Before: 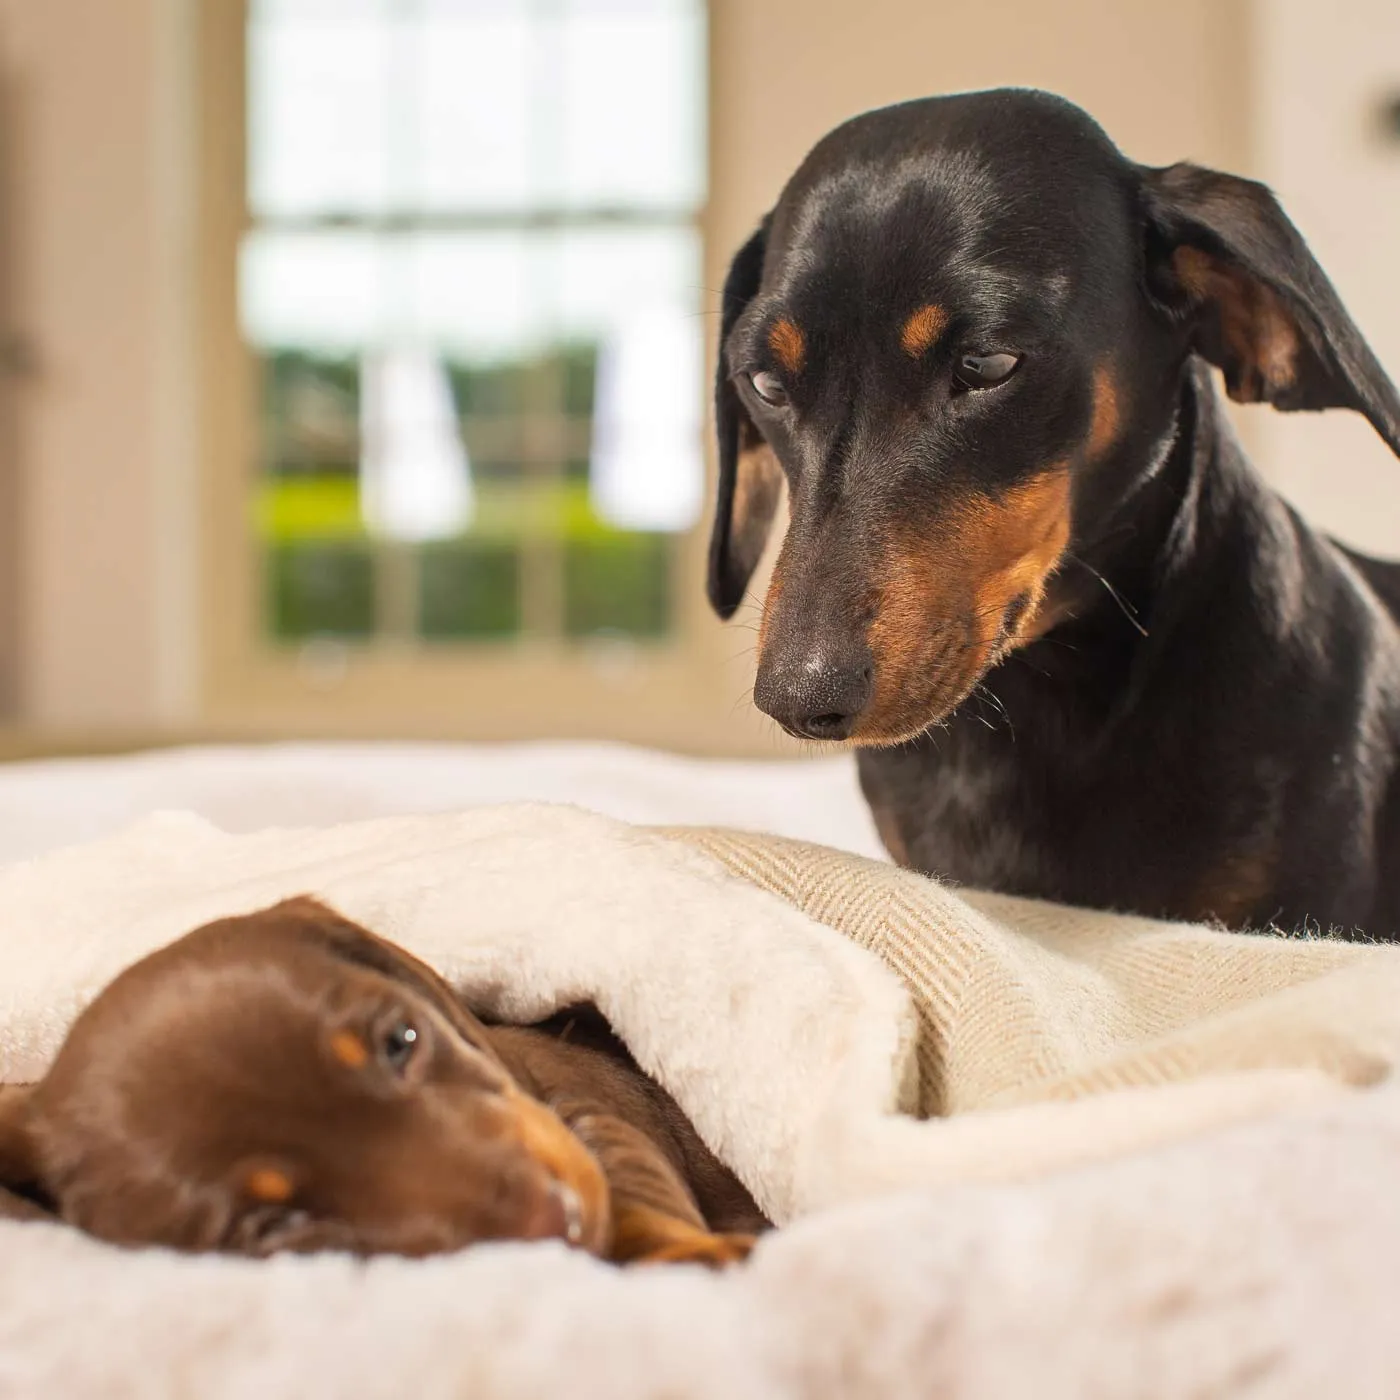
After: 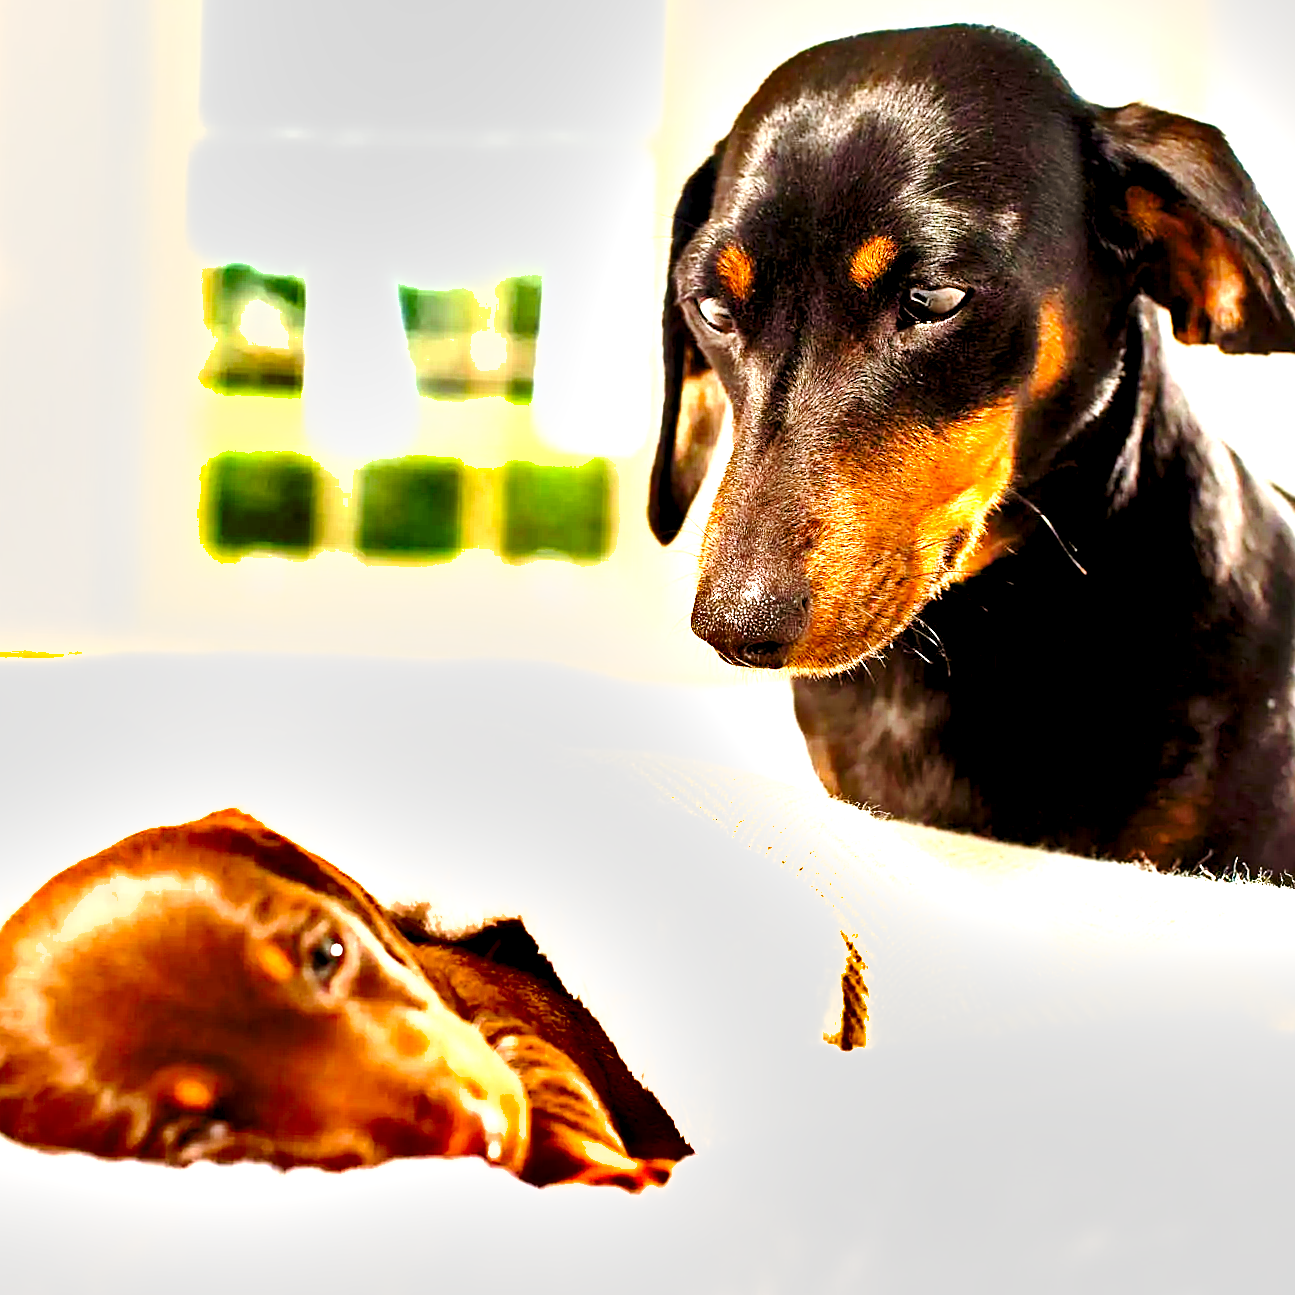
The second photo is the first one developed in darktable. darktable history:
crop and rotate: angle -1.85°, left 3.123%, top 4.034%, right 1.415%, bottom 0.494%
exposure: exposure -0.044 EV, compensate highlight preservation false
color balance rgb: global offset › luminance -1.443%, perceptual saturation grading › global saturation 20%, perceptual saturation grading › highlights -25.043%, perceptual saturation grading › shadows 25.189%
levels: levels [0, 0.394, 0.787]
shadows and highlights: soften with gaussian
sharpen: on, module defaults
base curve: curves: ch0 [(0, 0) (0.026, 0.03) (0.109, 0.232) (0.351, 0.748) (0.669, 0.968) (1, 1)], preserve colors none
